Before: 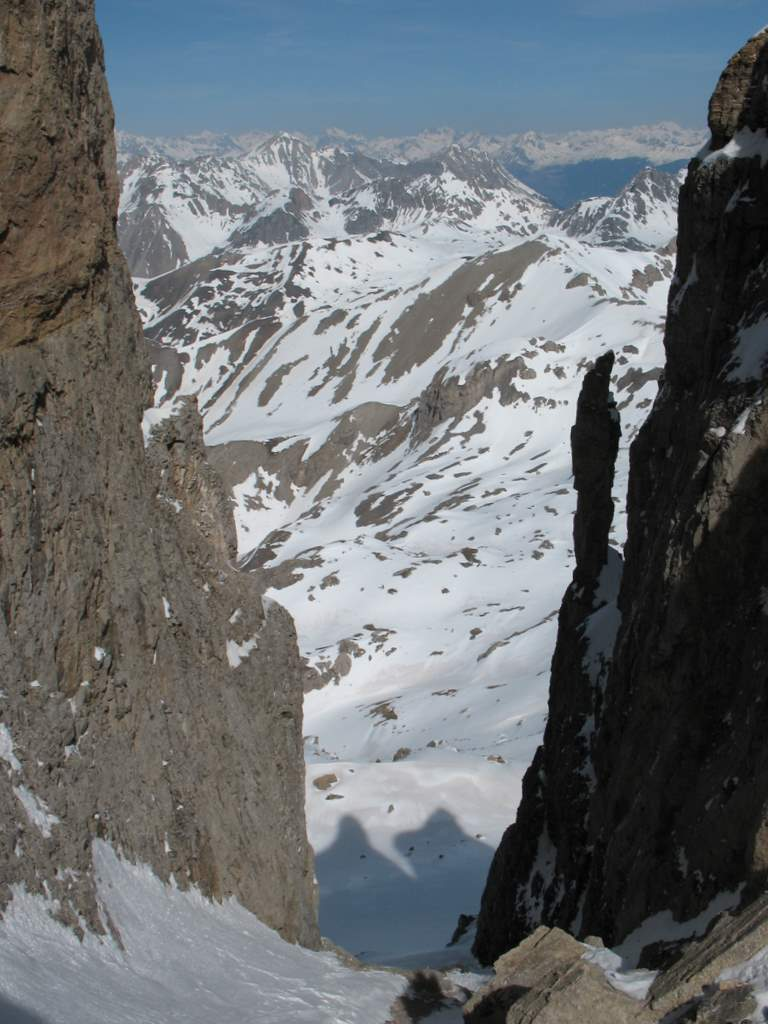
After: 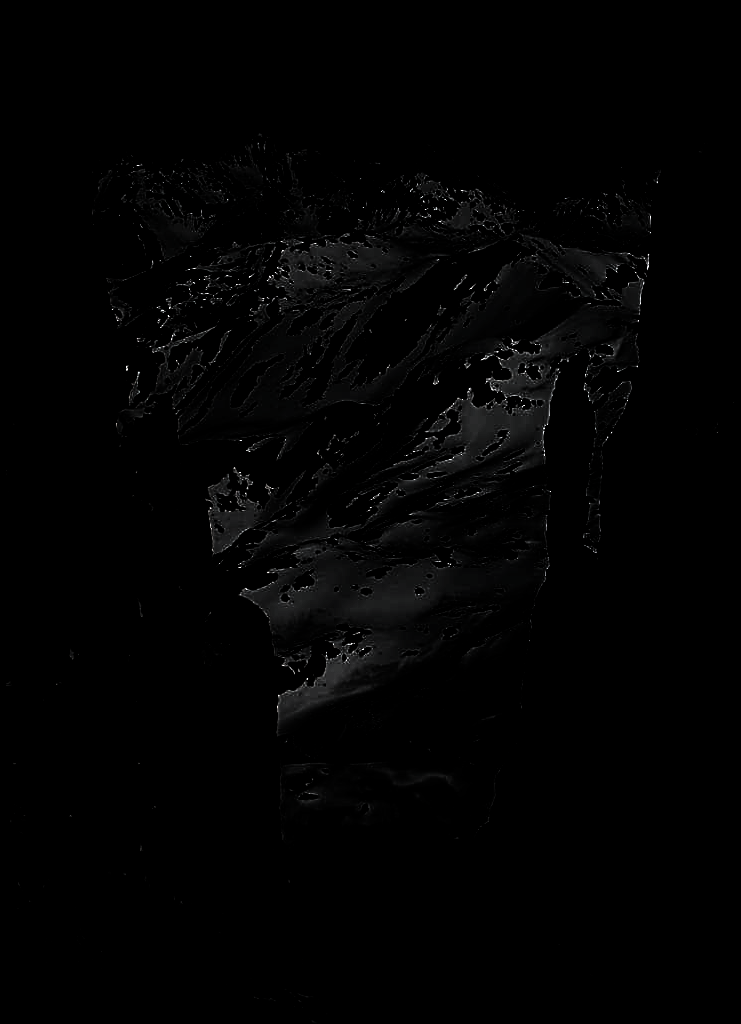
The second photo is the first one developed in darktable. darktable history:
levels: black 0.04%, levels [0.721, 0.937, 0.997]
crop and rotate: left 3.472%
sharpen: on, module defaults
